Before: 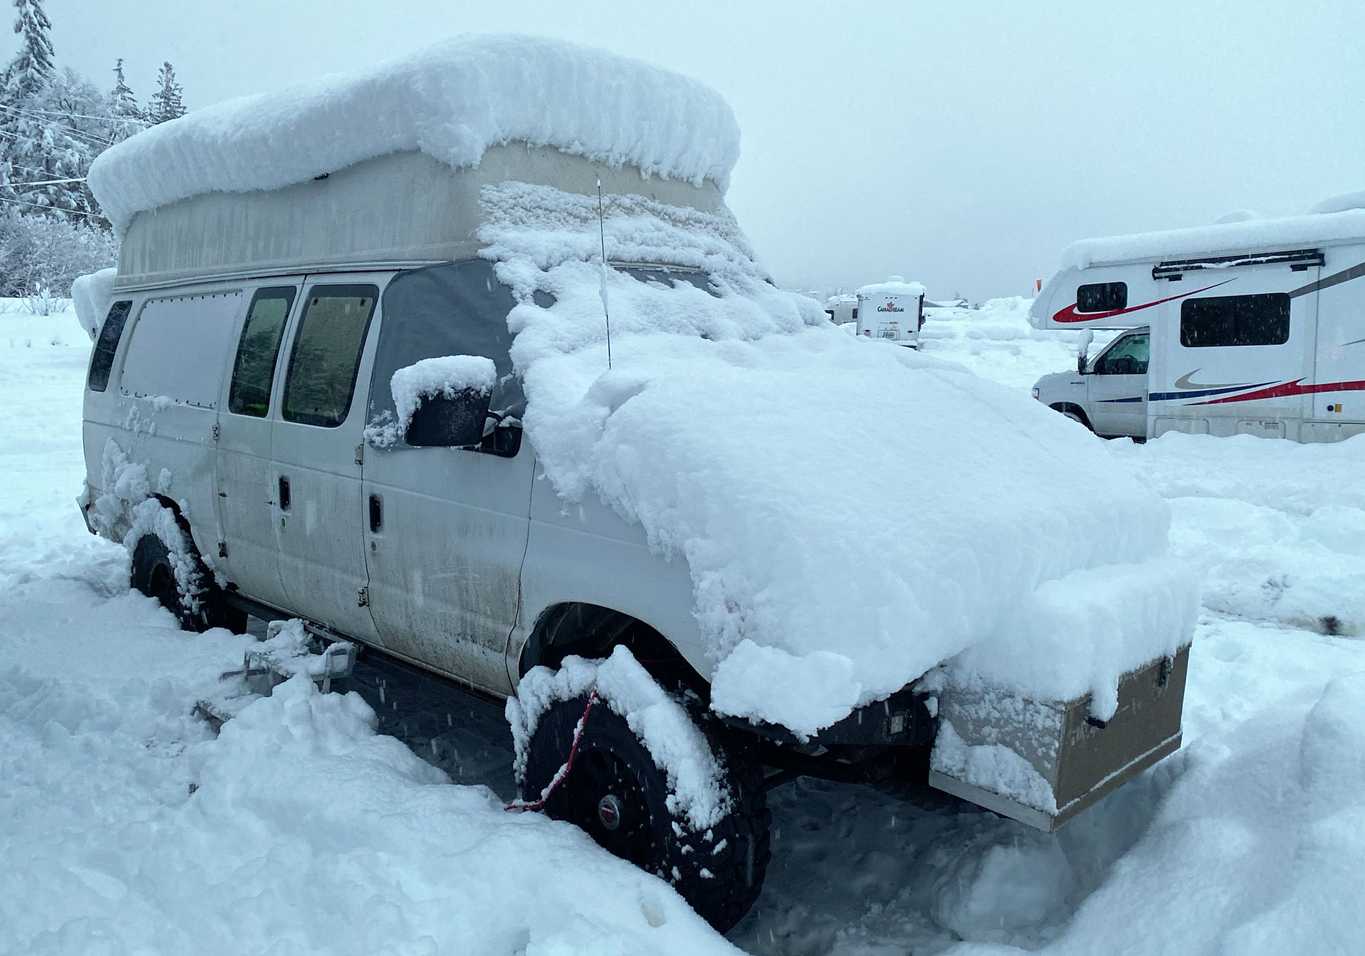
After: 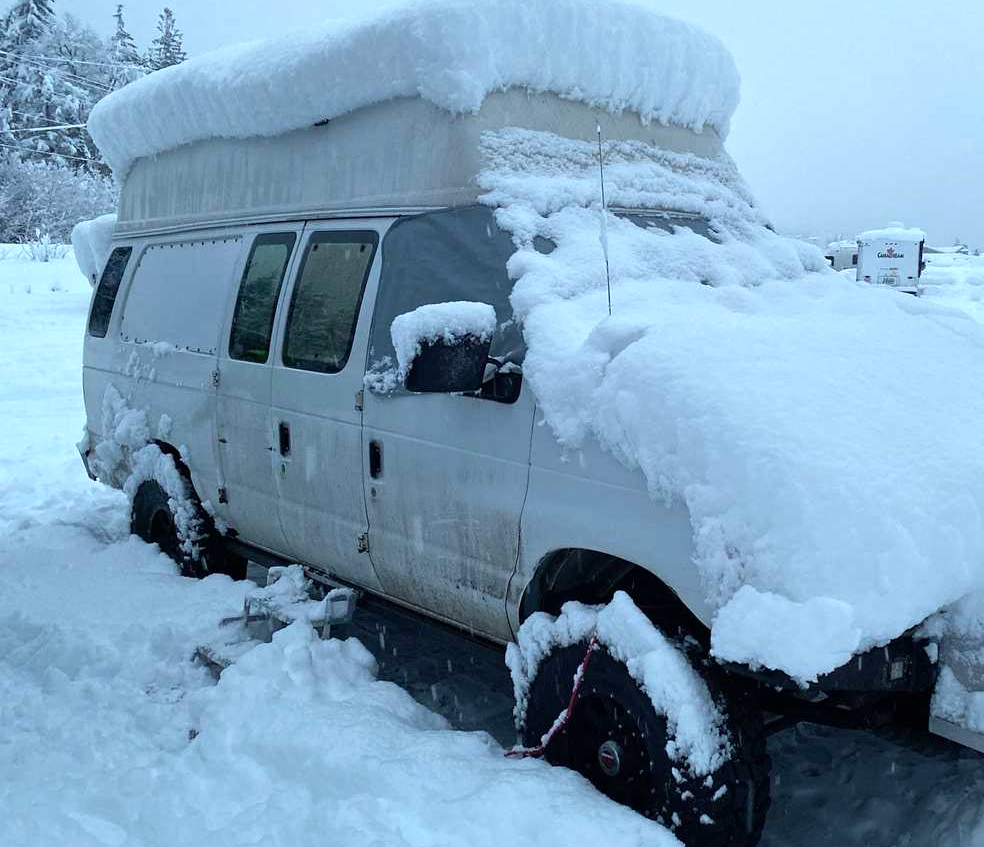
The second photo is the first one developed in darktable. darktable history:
color correction: highlights a* -0.651, highlights b* -9.43
crop: top 5.736%, right 27.865%, bottom 5.592%
